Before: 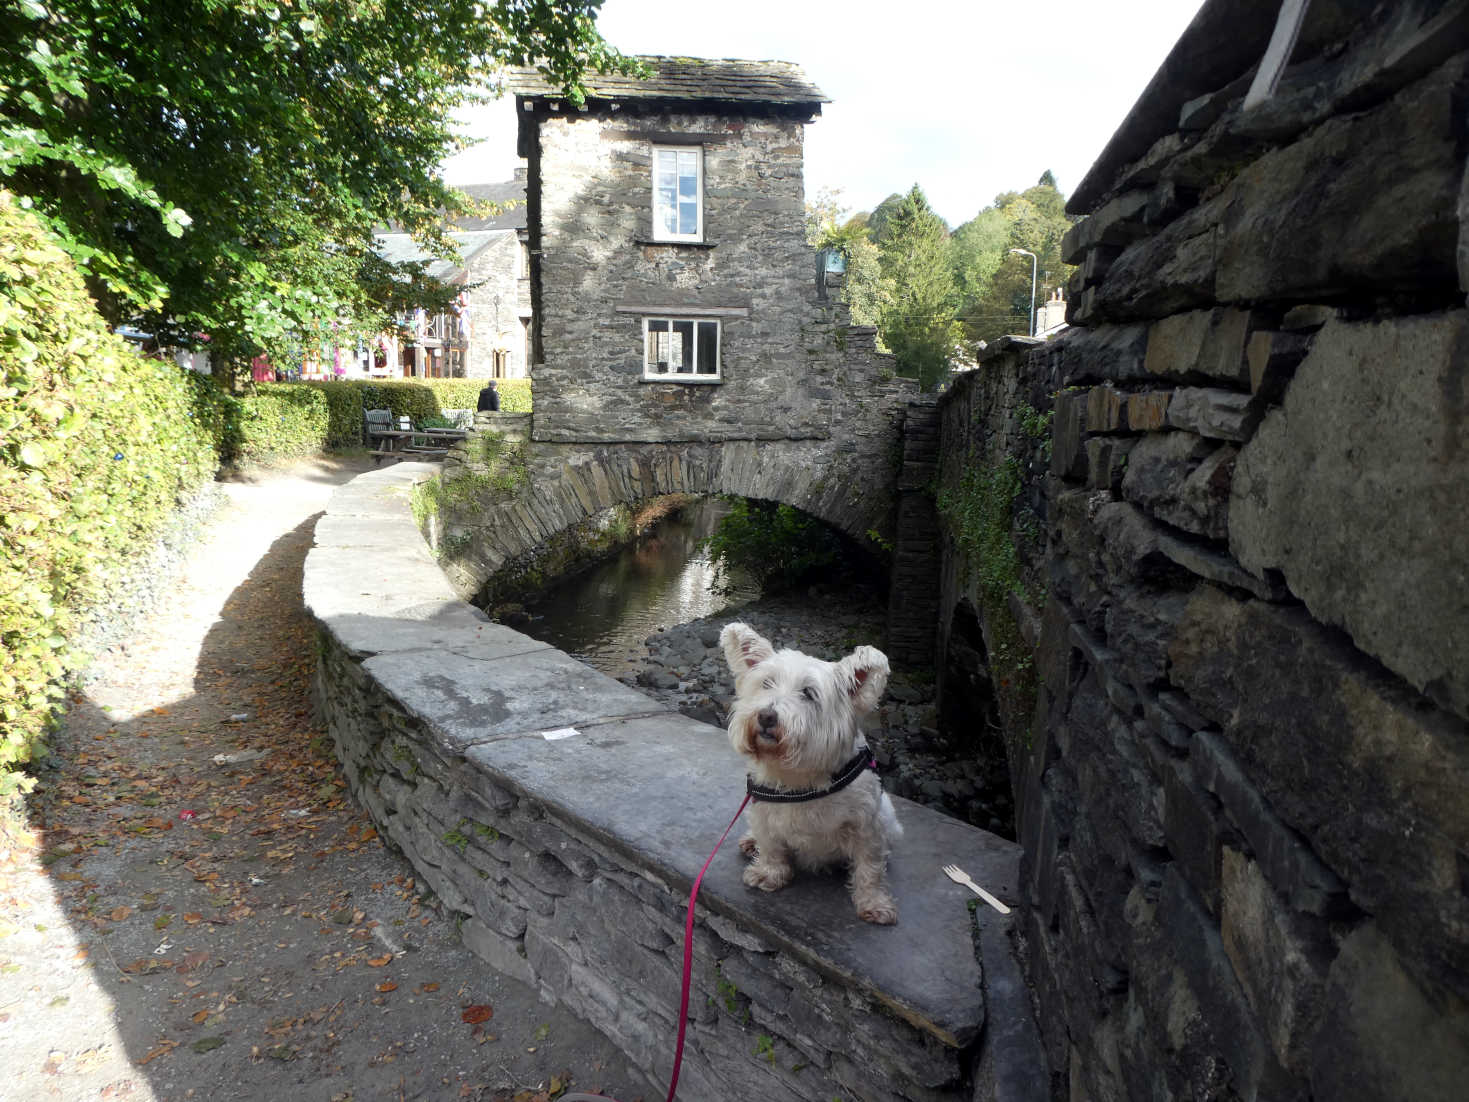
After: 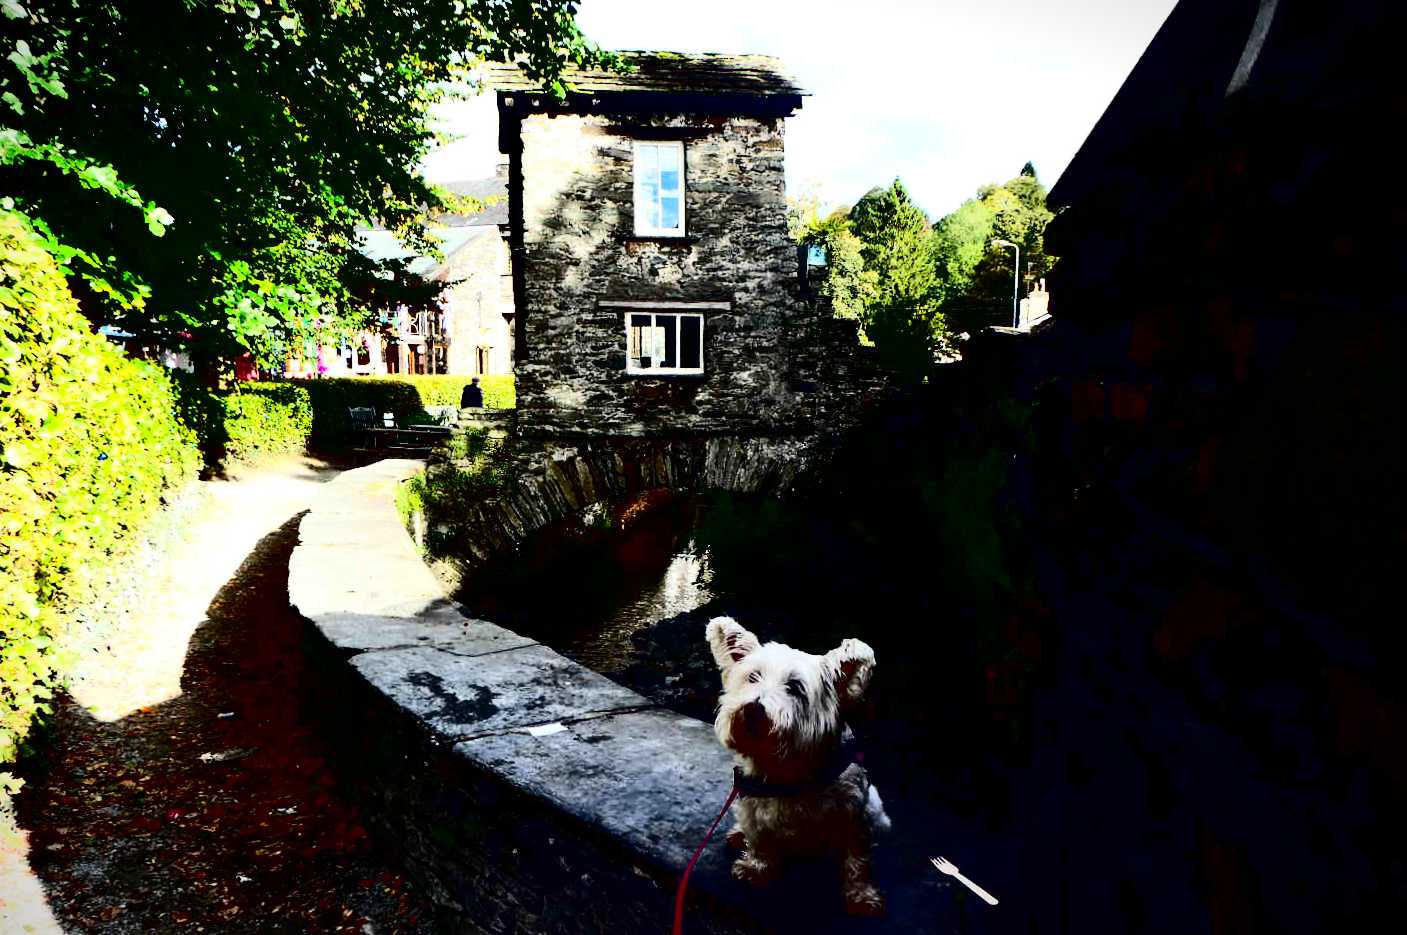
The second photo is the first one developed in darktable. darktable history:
vignetting: fall-off start 99.67%, width/height ratio 1.325
crop and rotate: angle 0.543°, left 0.419%, right 2.564%, bottom 14.063%
contrast brightness saturation: contrast 0.76, brightness -0.999, saturation 0.987
